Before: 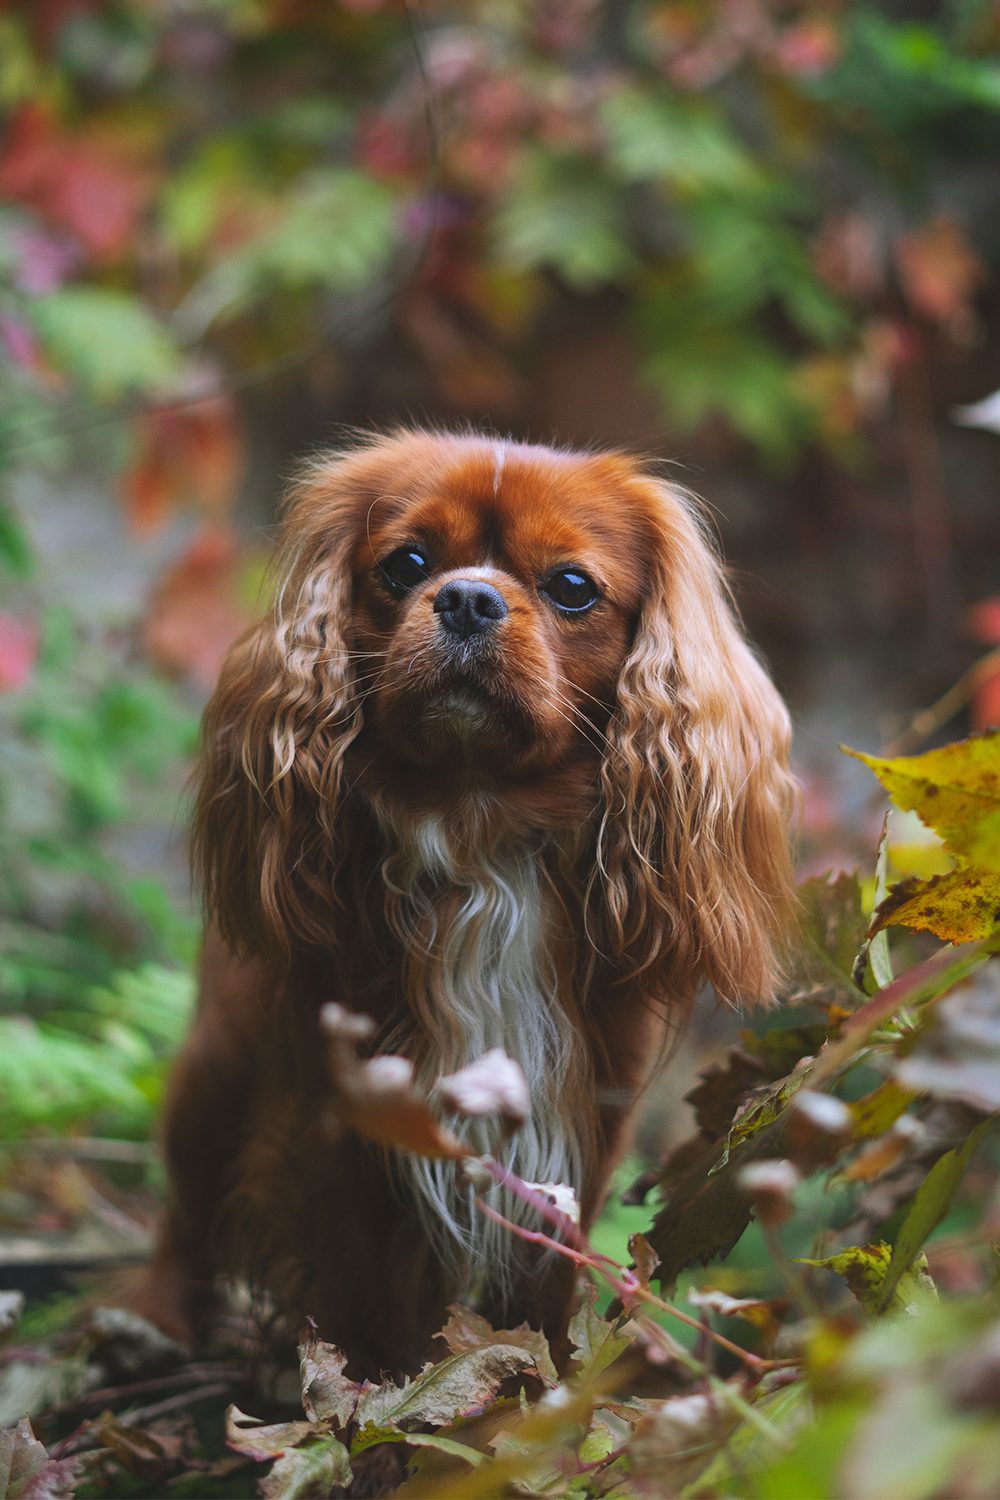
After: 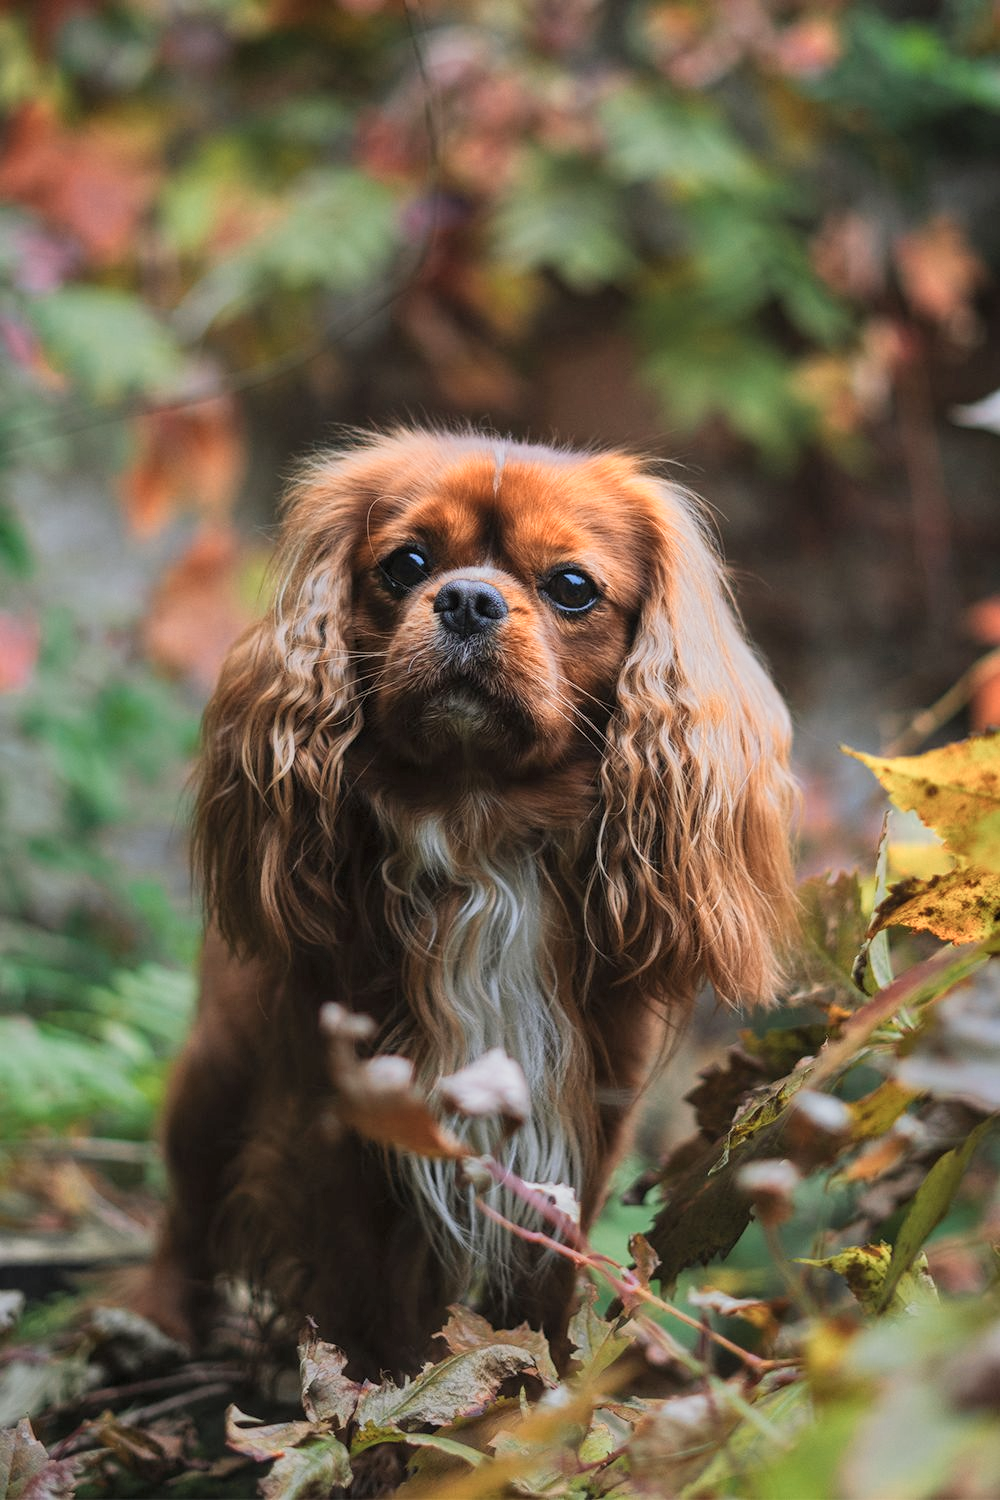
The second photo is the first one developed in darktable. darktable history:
exposure: black level correction -0.001, exposure 0.08 EV, compensate highlight preservation false
white balance: red 1.009, blue 0.985
filmic rgb: middle gray luminance 18.42%, black relative exposure -11.25 EV, white relative exposure 3.75 EV, threshold 6 EV, target black luminance 0%, hardness 5.87, latitude 57.4%, contrast 0.963, shadows ↔ highlights balance 49.98%, add noise in highlights 0, preserve chrominance luminance Y, color science v3 (2019), use custom middle-gray values true, iterations of high-quality reconstruction 0, contrast in highlights soft, enable highlight reconstruction true
local contrast: on, module defaults
color zones: curves: ch0 [(0.018, 0.548) (0.197, 0.654) (0.425, 0.447) (0.605, 0.658) (0.732, 0.579)]; ch1 [(0.105, 0.531) (0.224, 0.531) (0.386, 0.39) (0.618, 0.456) (0.732, 0.456) (0.956, 0.421)]; ch2 [(0.039, 0.583) (0.215, 0.465) (0.399, 0.544) (0.465, 0.548) (0.614, 0.447) (0.724, 0.43) (0.882, 0.623) (0.956, 0.632)]
